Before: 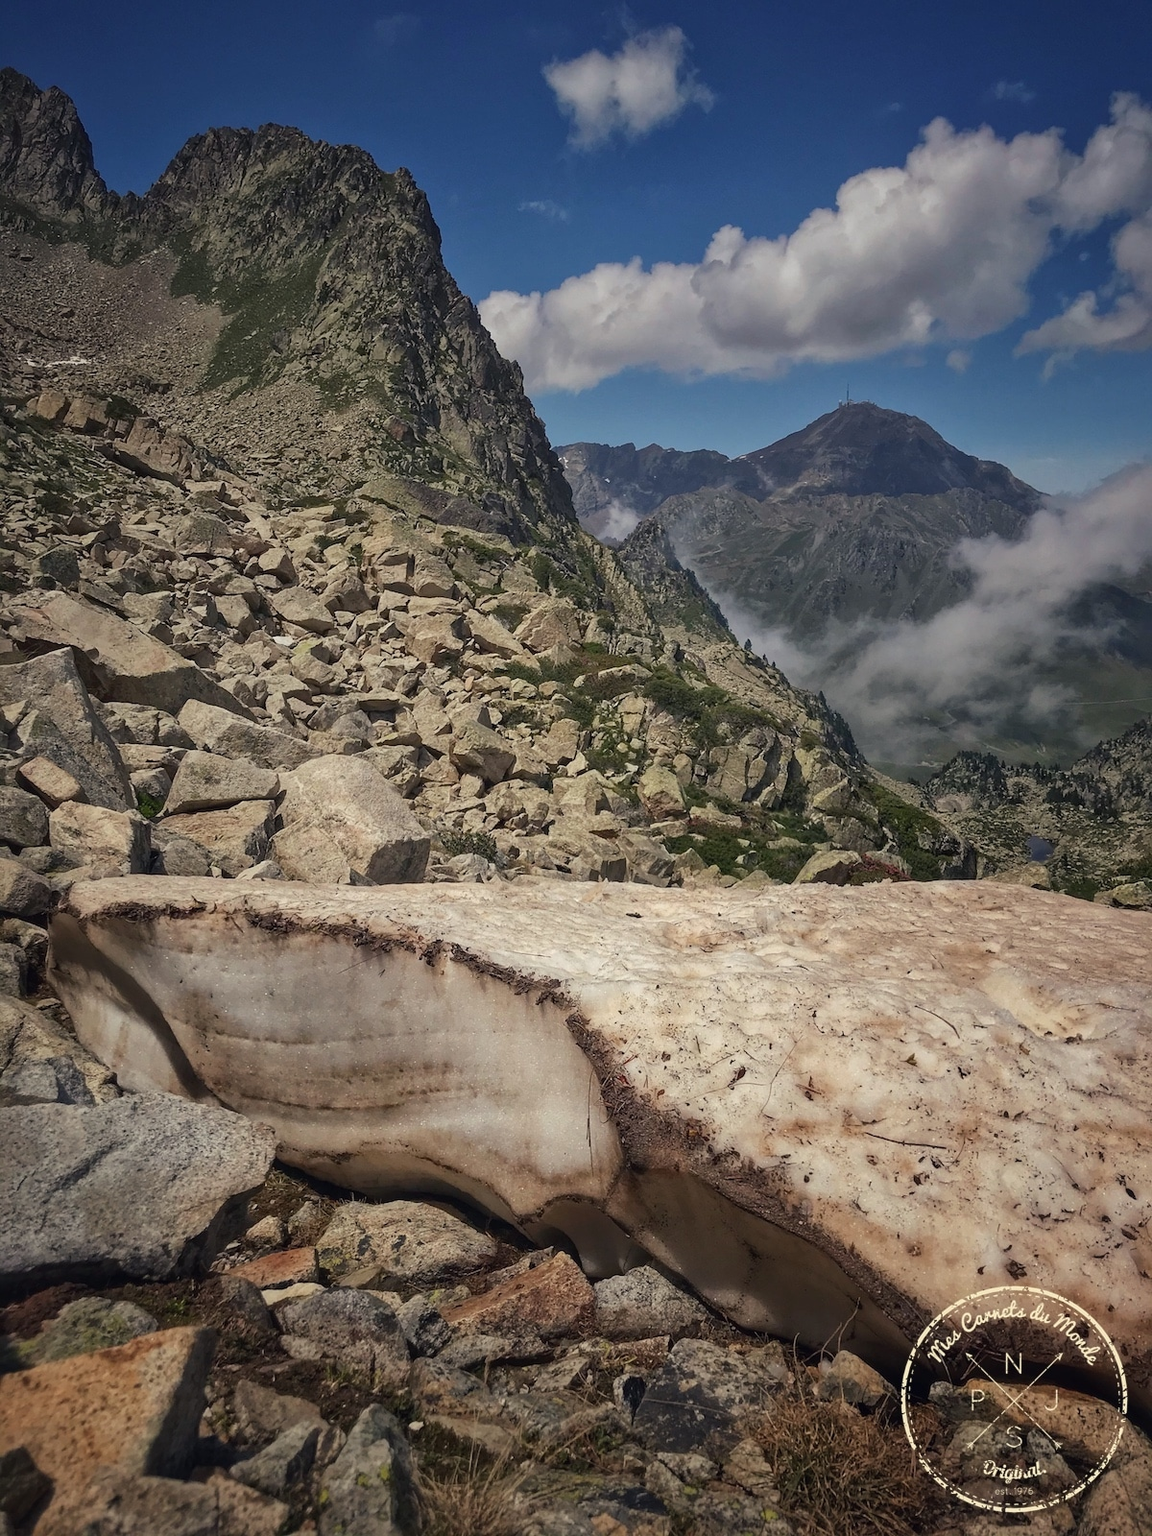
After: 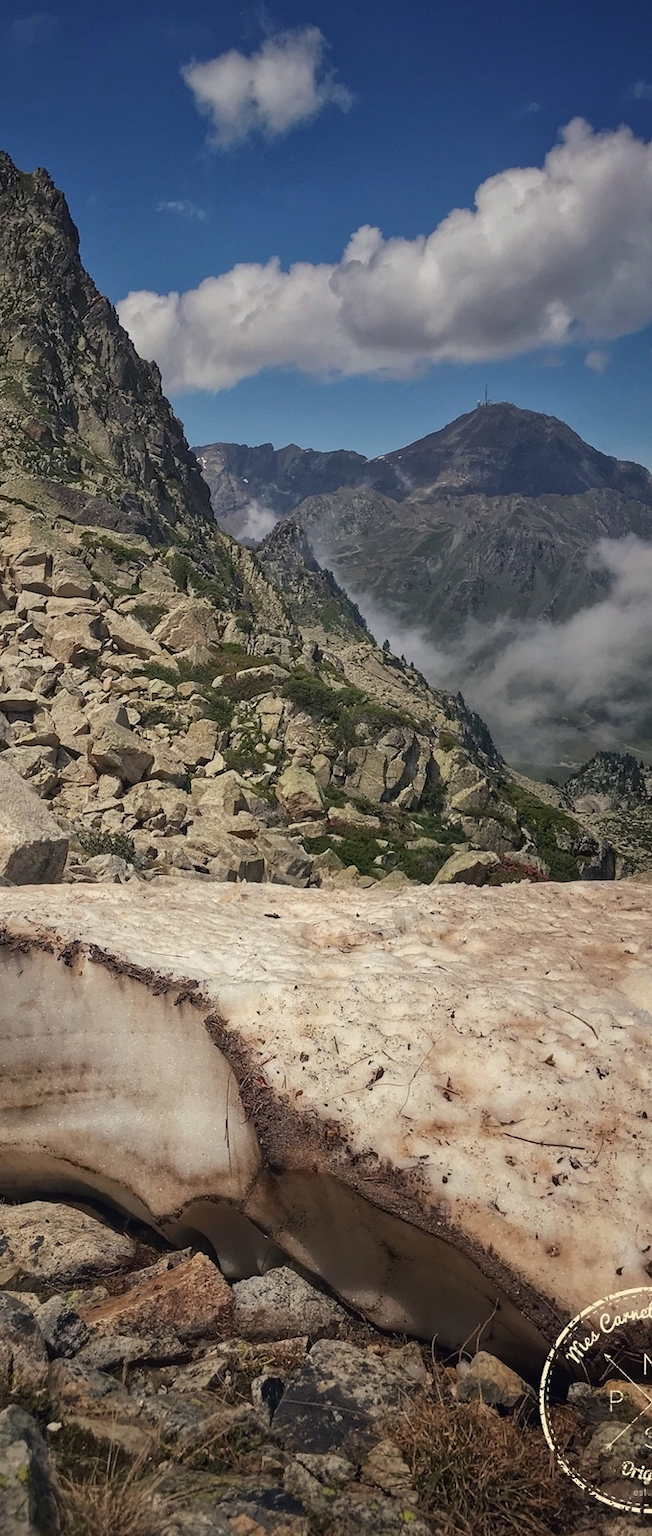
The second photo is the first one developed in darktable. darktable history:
crop: left 31.458%, top 0%, right 11.876%
exposure: exposure 0.078 EV, compensate highlight preservation false
